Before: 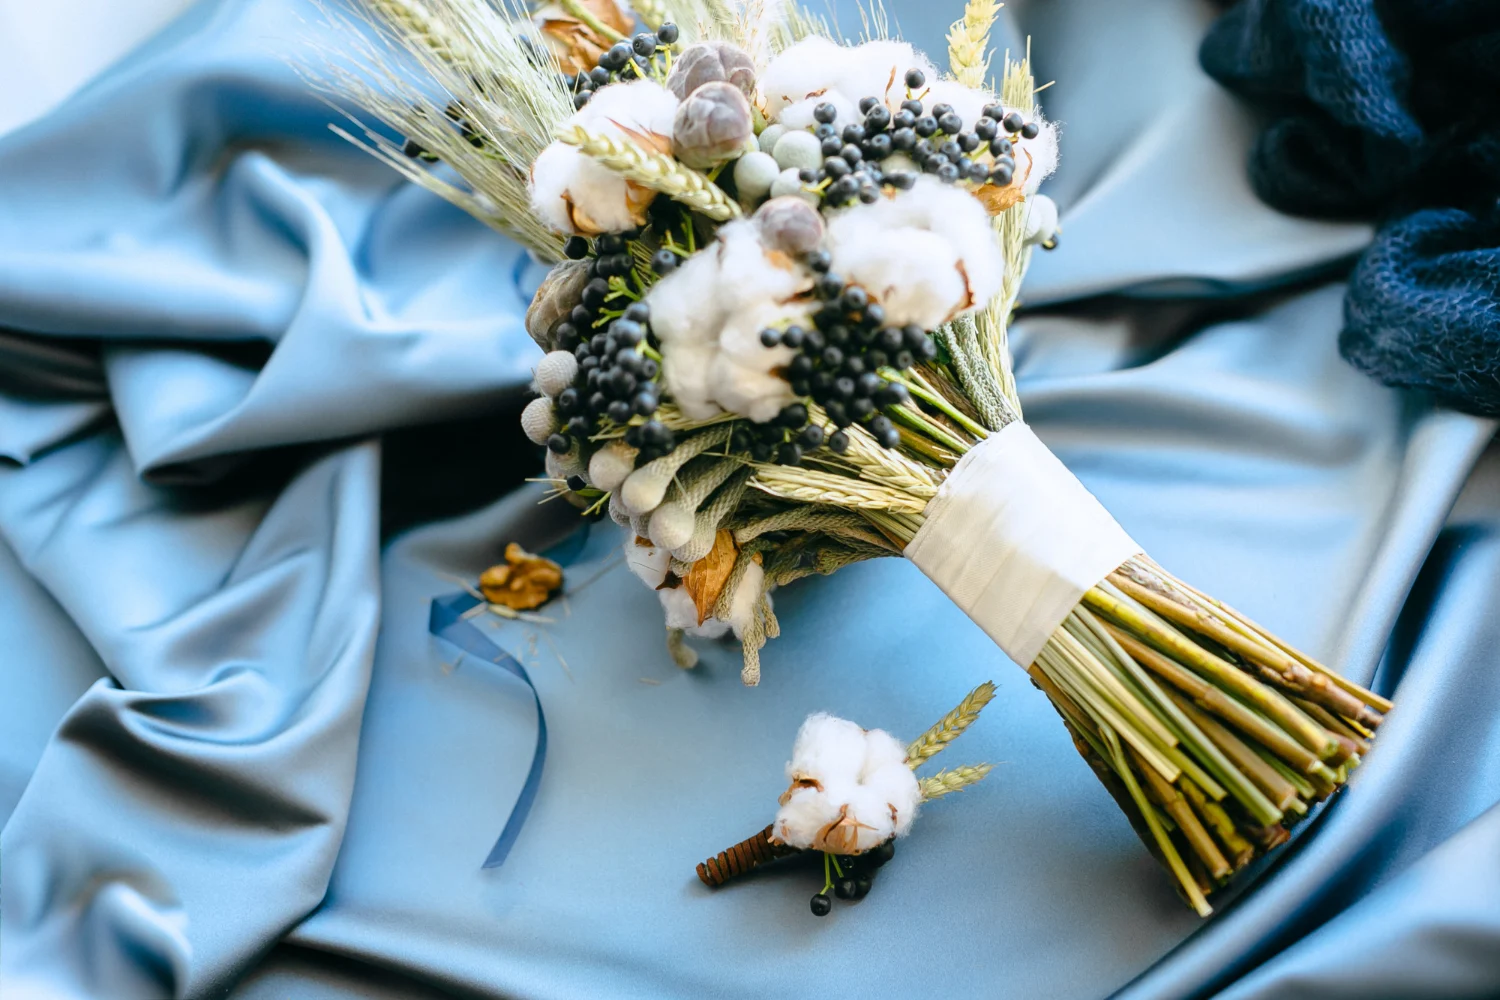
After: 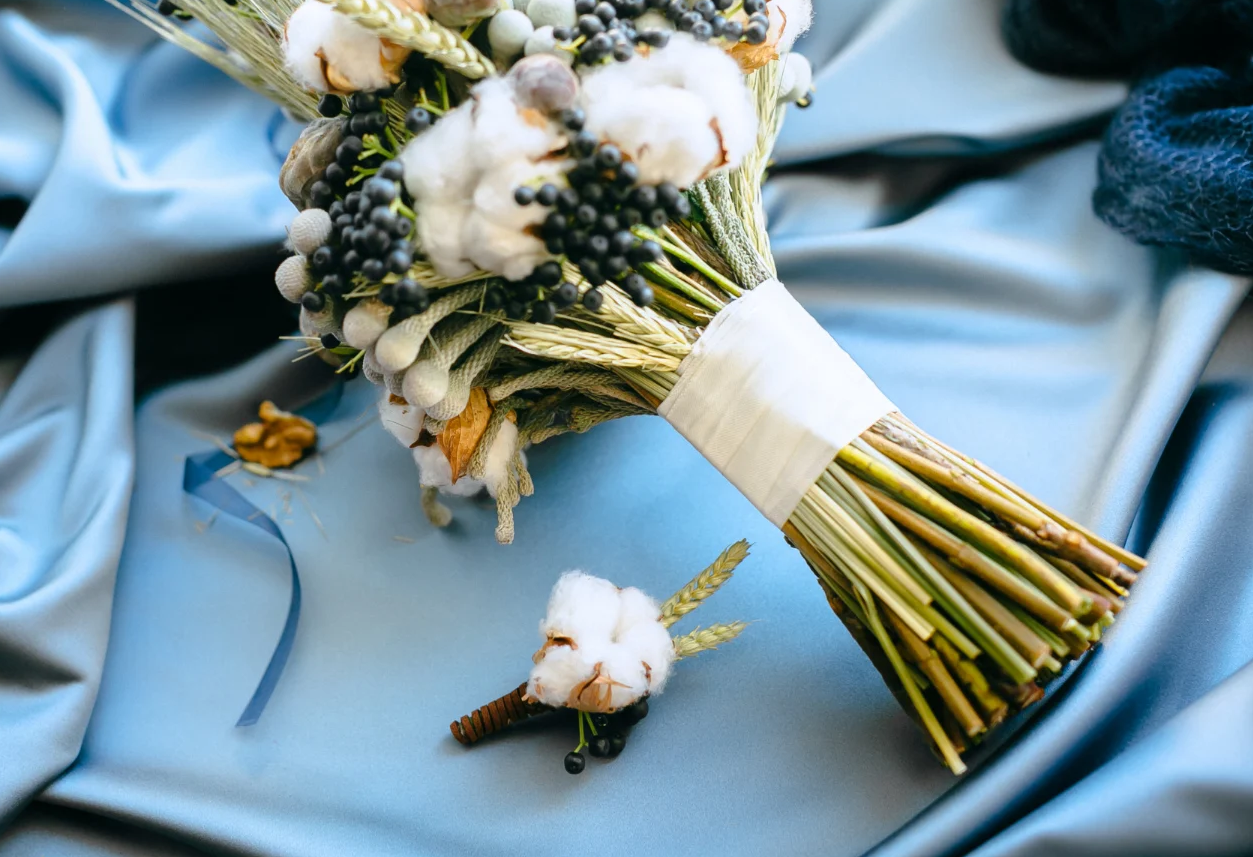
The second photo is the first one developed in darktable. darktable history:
crop: left 16.406%, top 14.284%
